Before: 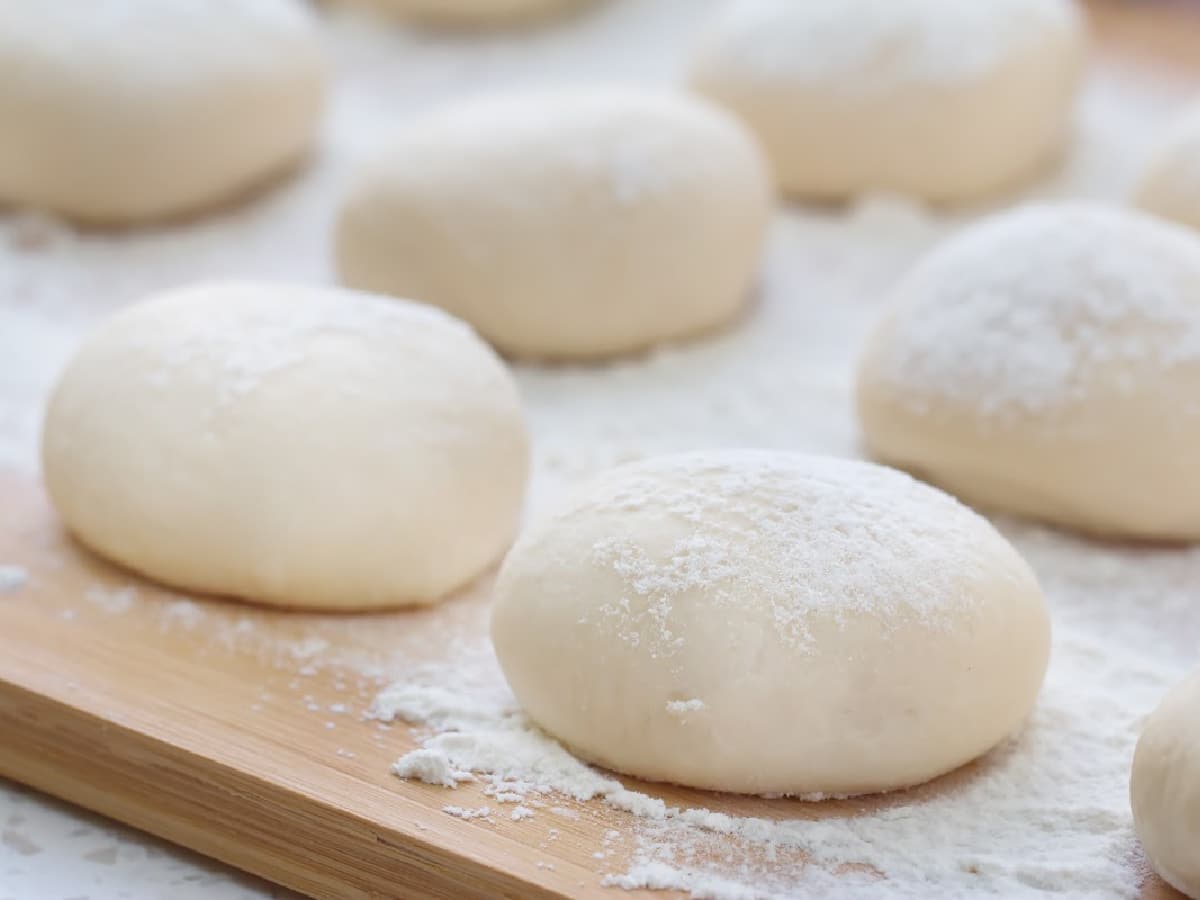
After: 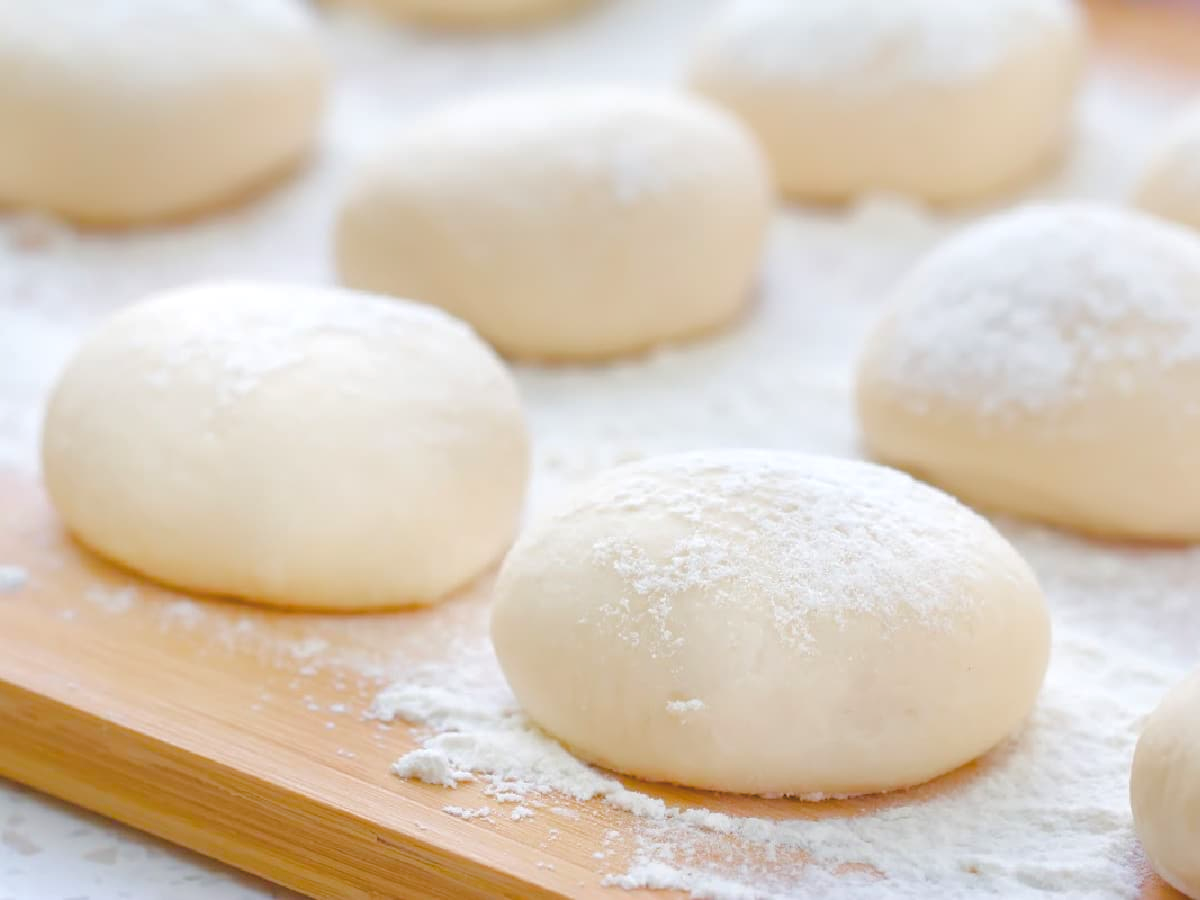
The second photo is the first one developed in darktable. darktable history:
color balance rgb: linear chroma grading › global chroma 20.553%, perceptual saturation grading › global saturation 0.183%, perceptual saturation grading › highlights -17.35%, perceptual saturation grading › mid-tones 32.571%, perceptual saturation grading › shadows 50.421%
levels: mode automatic, white 99.94%, levels [0, 0.499, 1]
tone curve: curves: ch0 [(0, 0) (0.004, 0.008) (0.077, 0.156) (0.169, 0.29) (0.774, 0.774) (1, 1)], color space Lab, independent channels, preserve colors none
